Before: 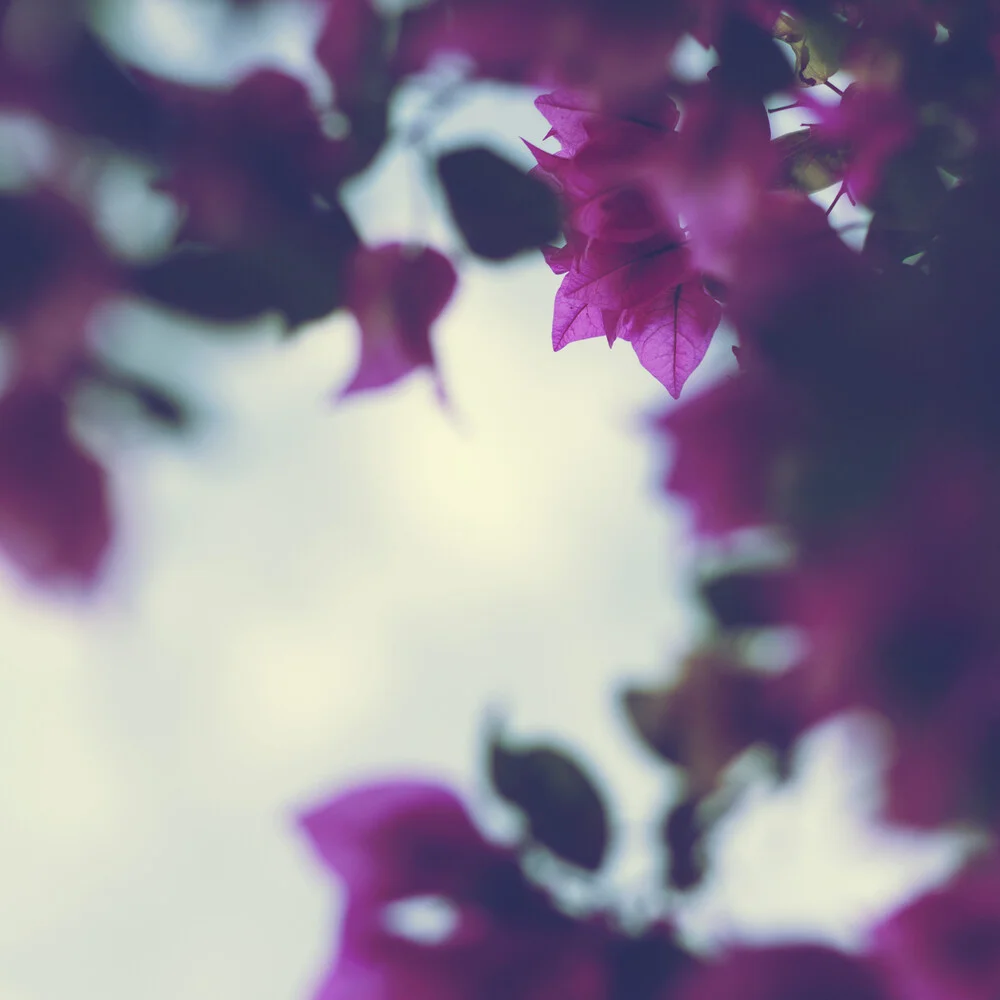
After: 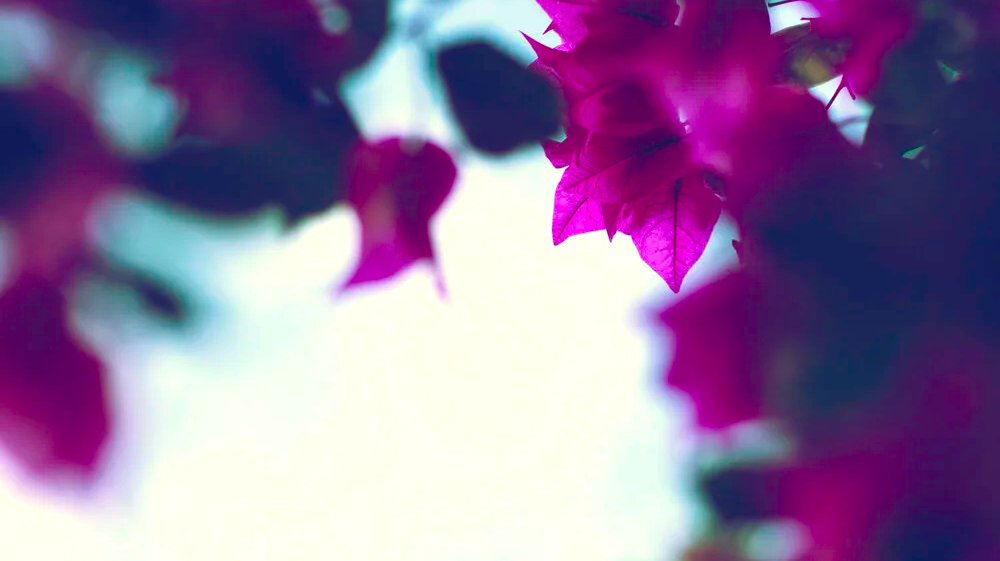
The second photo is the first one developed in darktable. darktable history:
crop and rotate: top 10.605%, bottom 33.274%
color balance rgb: linear chroma grading › global chroma 9%, perceptual saturation grading › global saturation 36%, perceptual saturation grading › shadows 35%, perceptual brilliance grading › global brilliance 15%, perceptual brilliance grading › shadows -35%, global vibrance 15%
